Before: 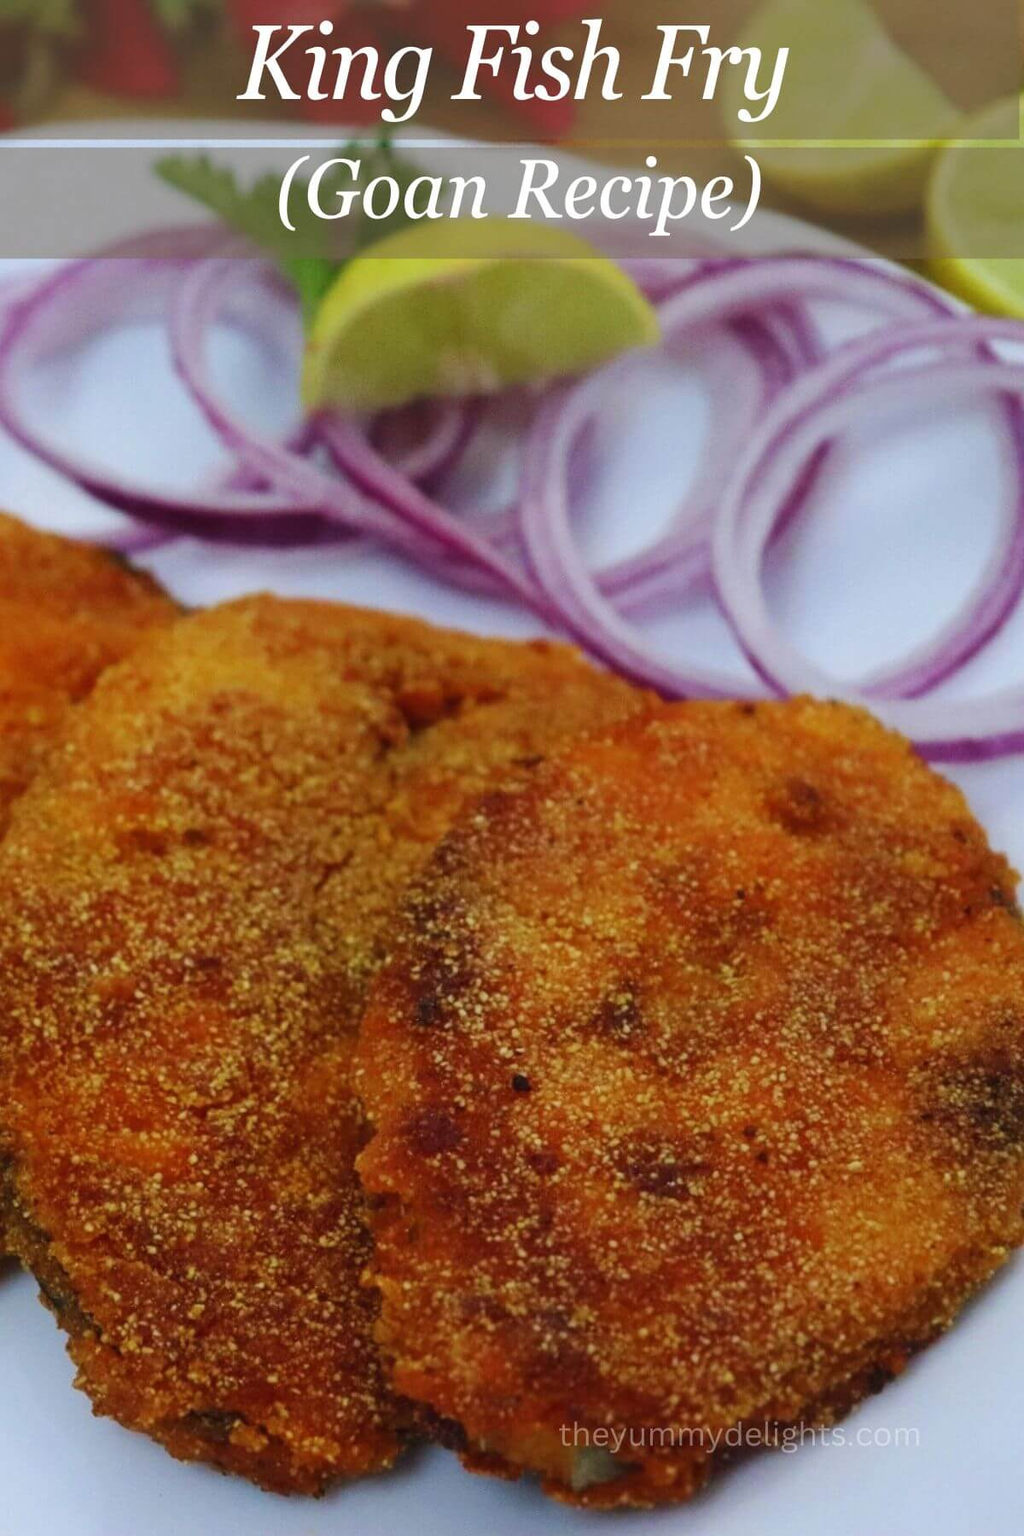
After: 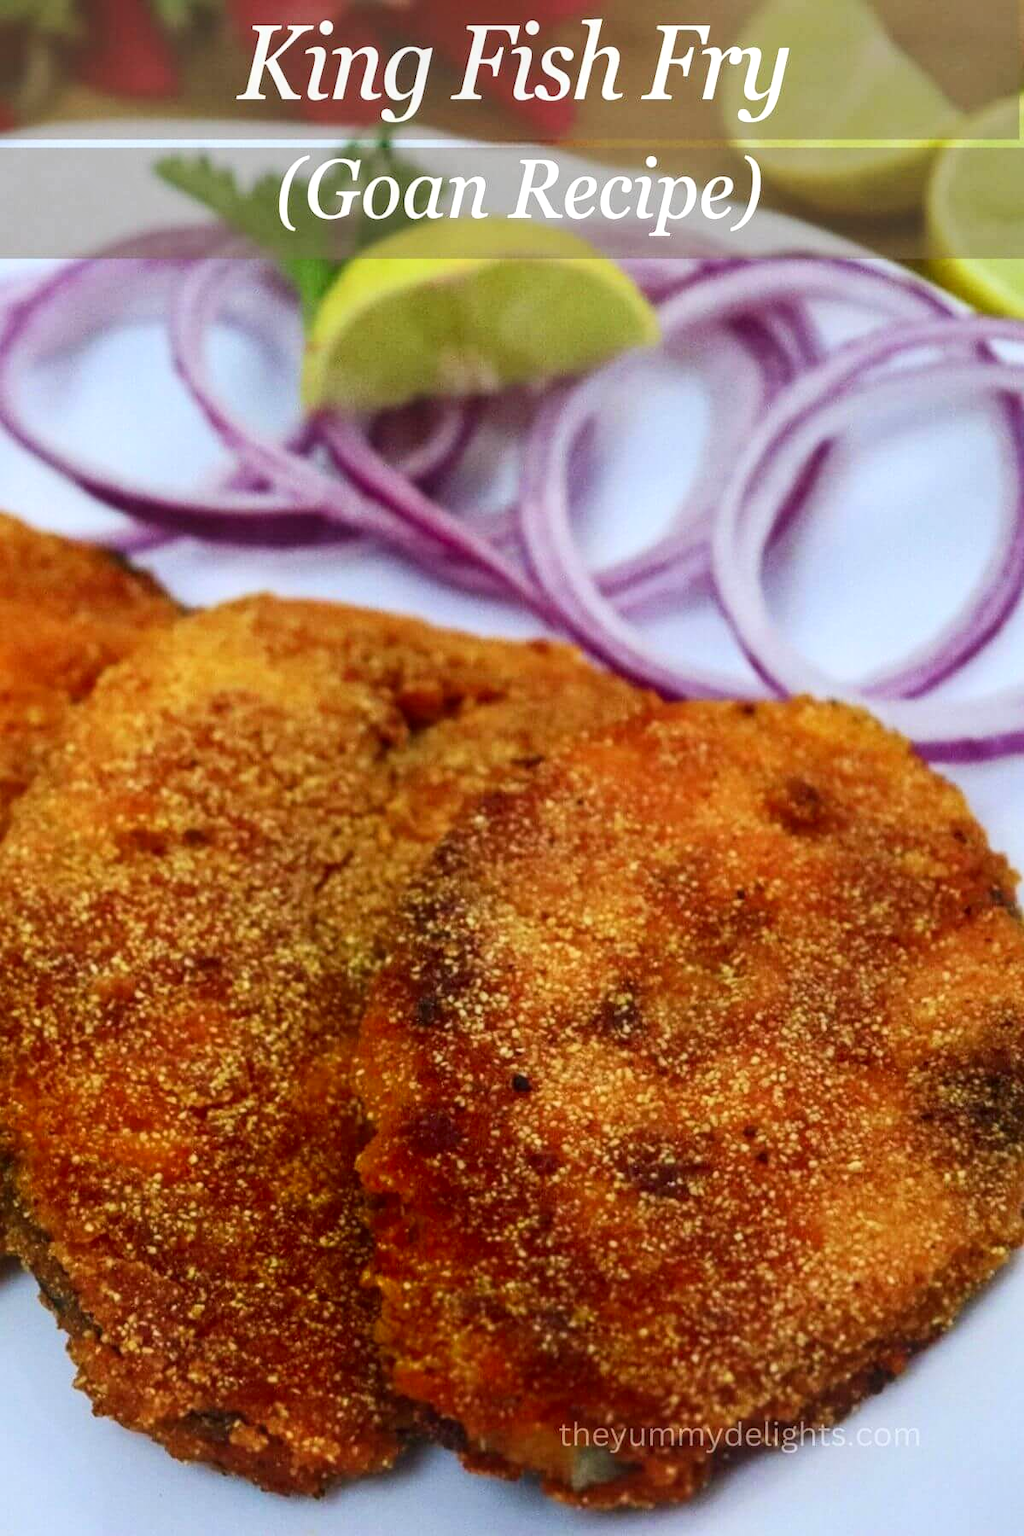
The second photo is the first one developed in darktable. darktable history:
local contrast: on, module defaults
contrast brightness saturation: contrast 0.197, brightness 0.142, saturation 0.137
shadows and highlights: shadows -86.43, highlights -36.76, soften with gaussian
